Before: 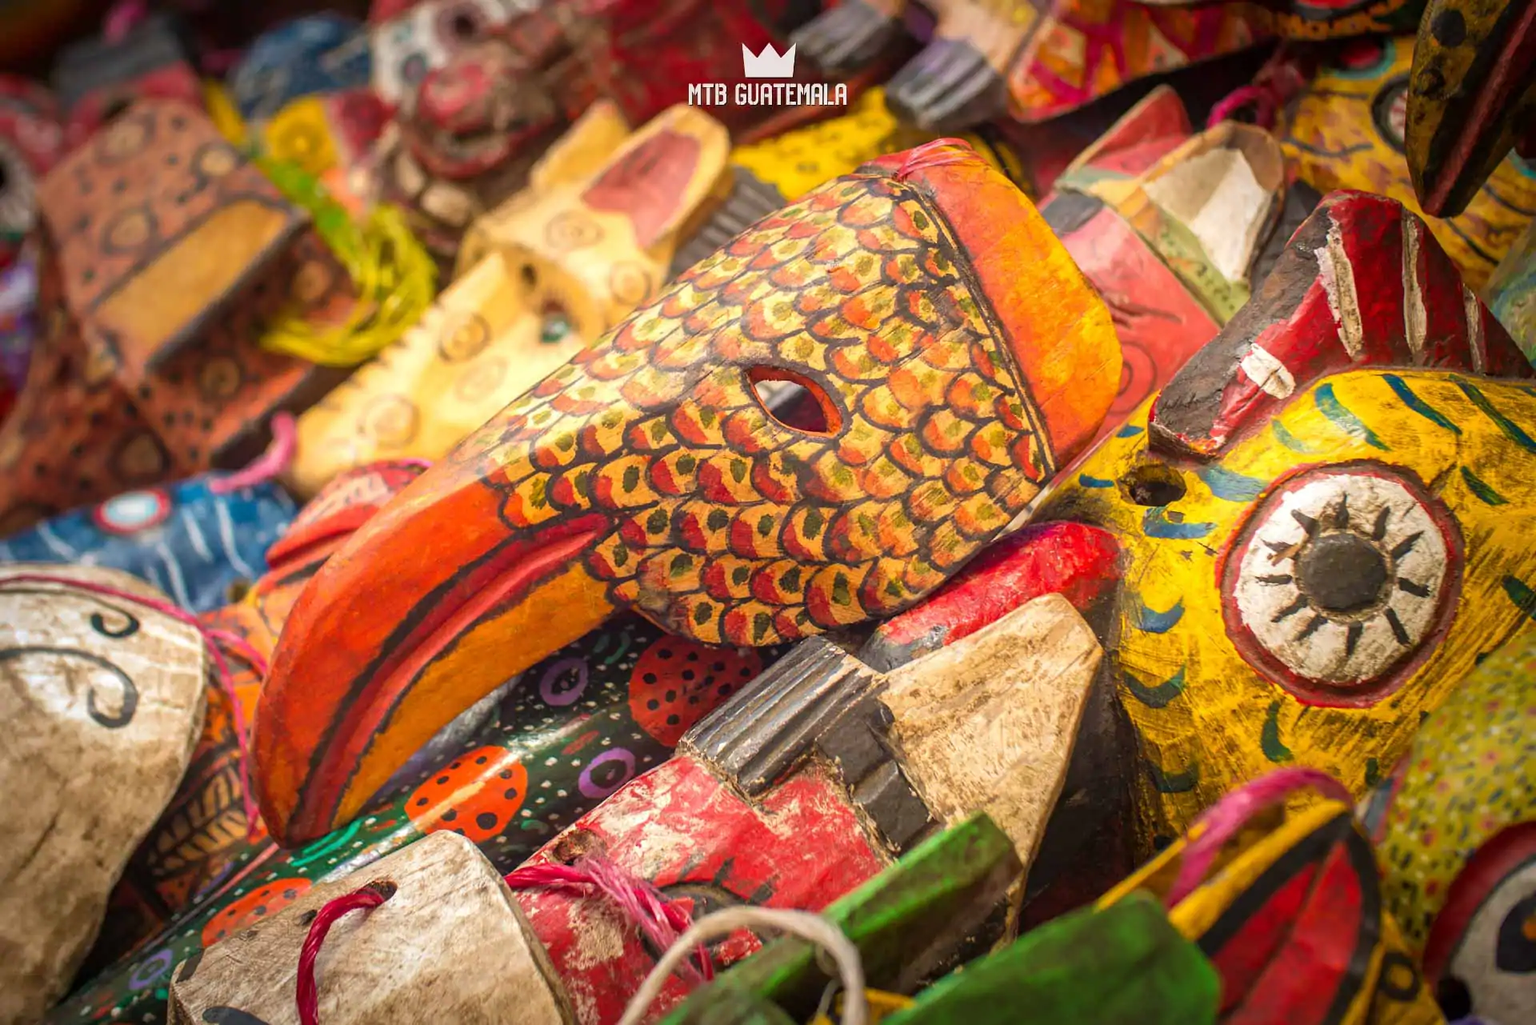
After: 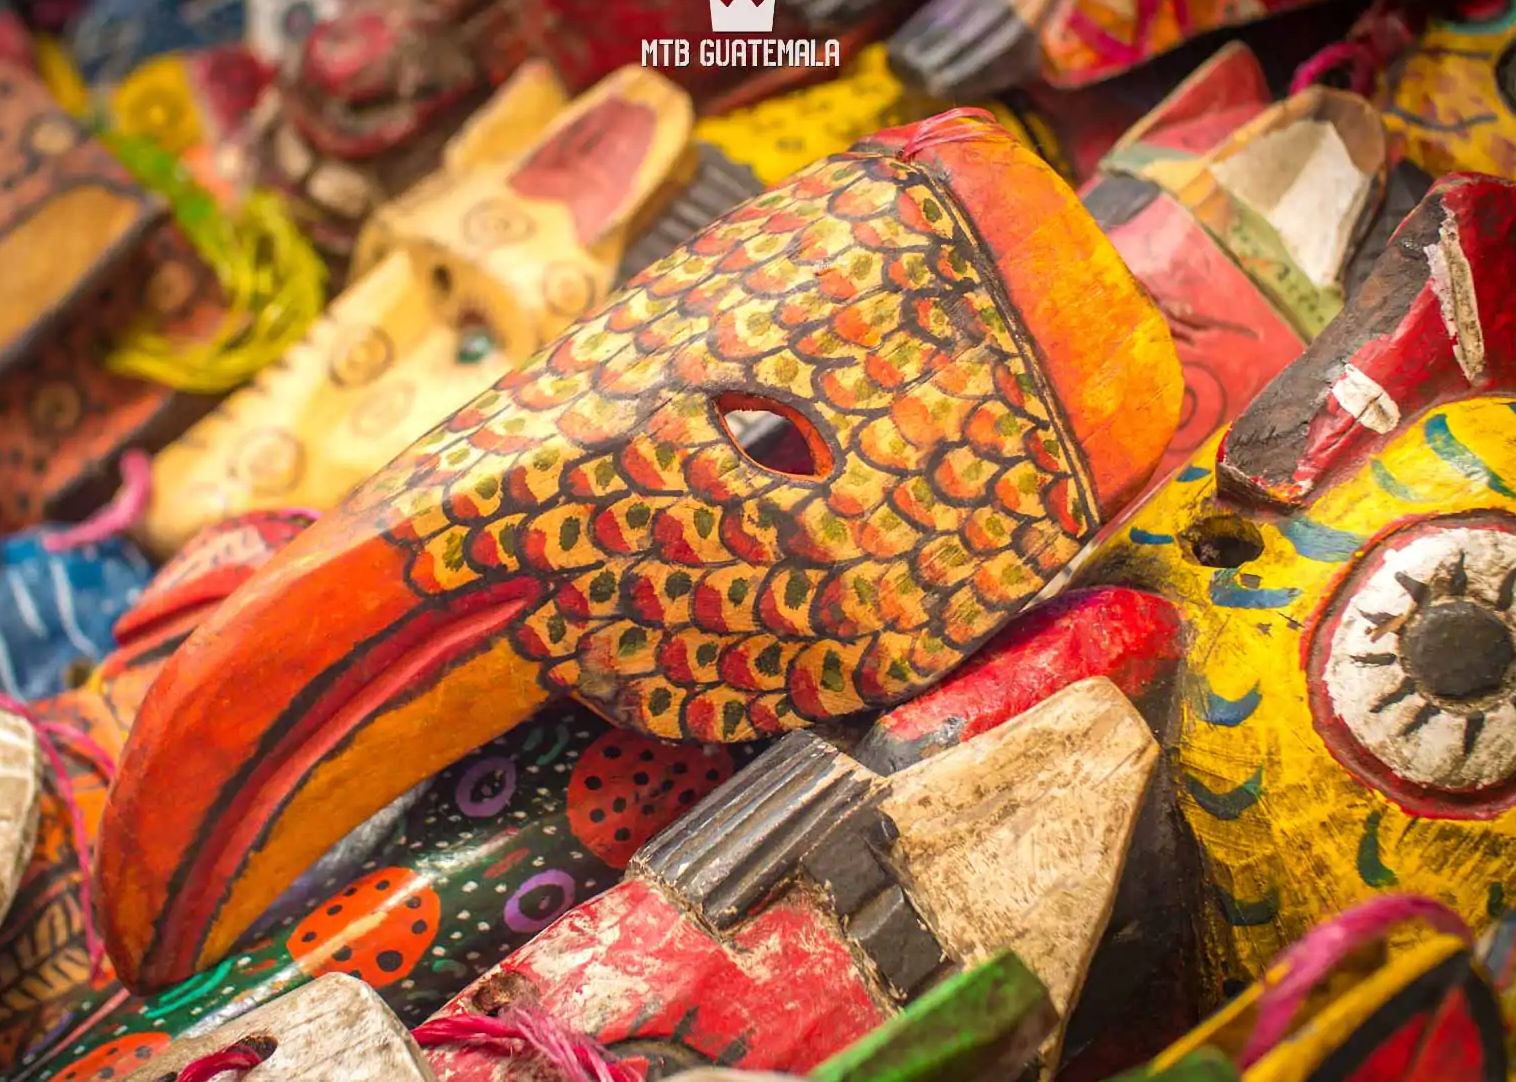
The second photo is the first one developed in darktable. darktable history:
exposure: exposure -0.004 EV, compensate highlight preservation false
crop: left 11.448%, top 5.093%, right 9.563%, bottom 10.428%
